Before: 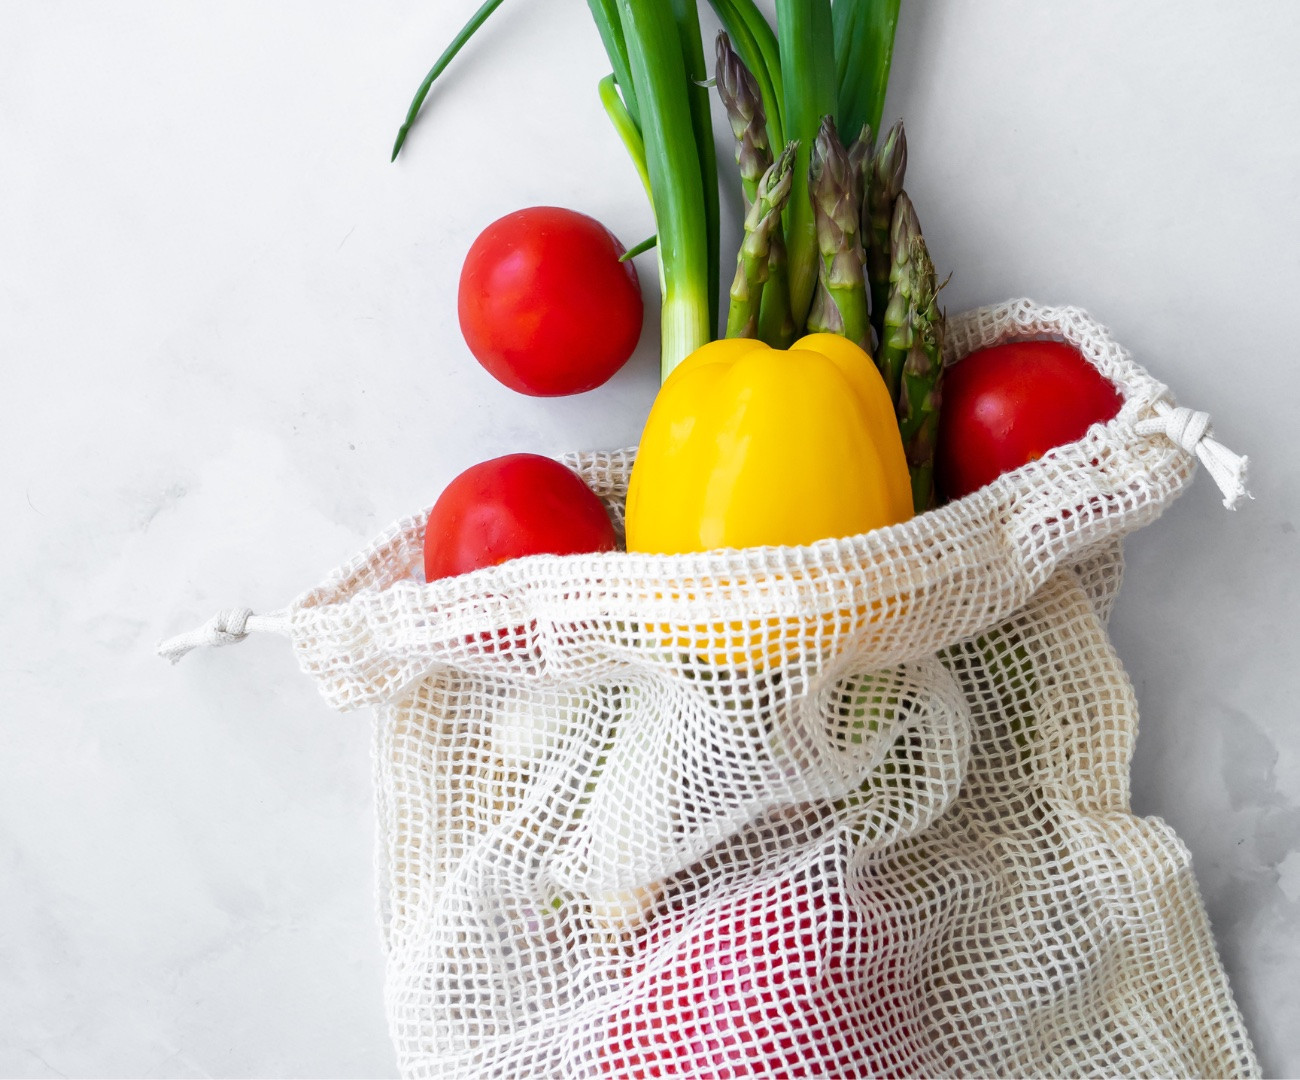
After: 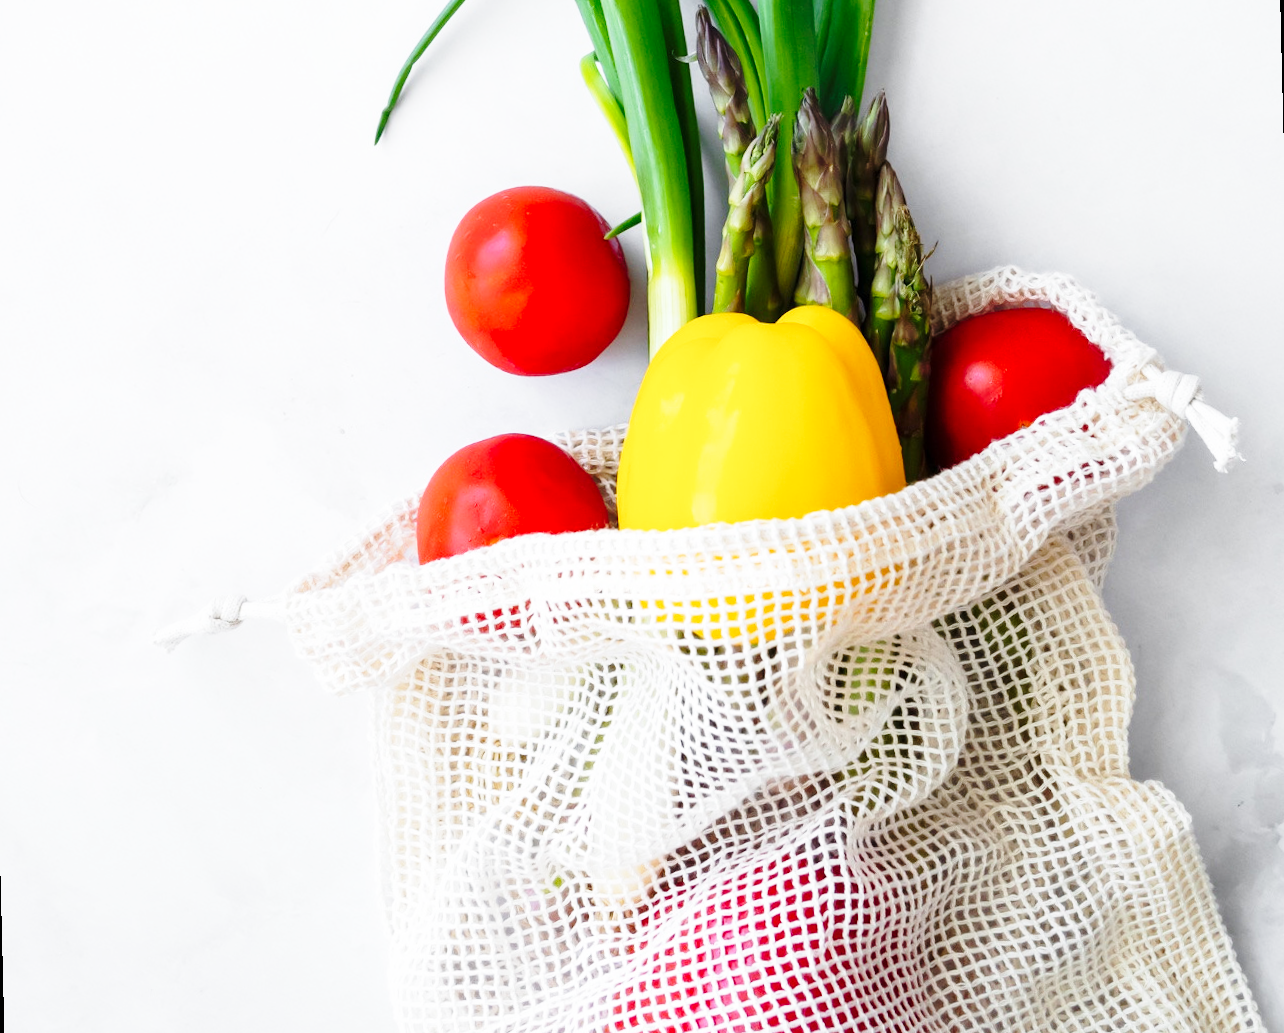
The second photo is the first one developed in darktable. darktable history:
rotate and perspective: rotation -1.42°, crop left 0.016, crop right 0.984, crop top 0.035, crop bottom 0.965
base curve: curves: ch0 [(0, 0) (0.028, 0.03) (0.121, 0.232) (0.46, 0.748) (0.859, 0.968) (1, 1)], preserve colors none
